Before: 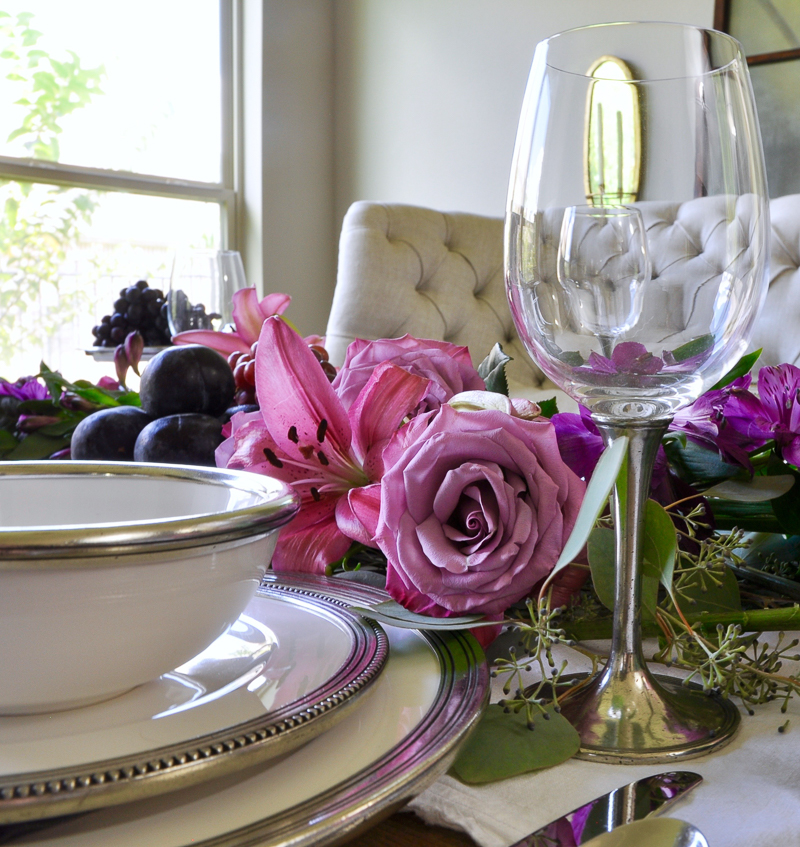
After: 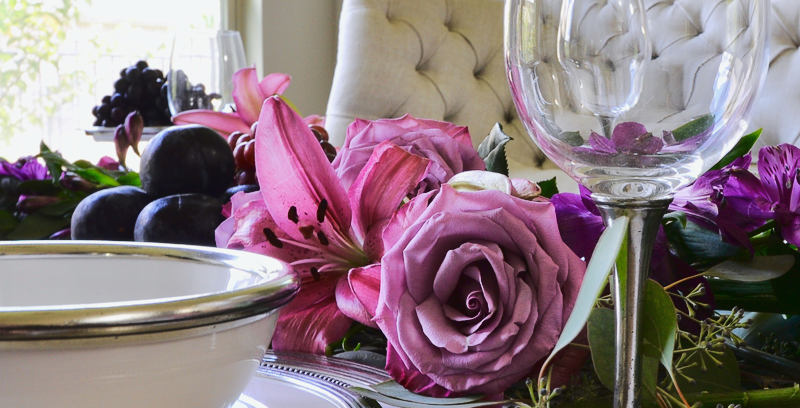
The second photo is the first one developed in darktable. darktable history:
crop and rotate: top 26.193%, bottom 25.59%
tone curve: curves: ch0 [(0, 0.032) (0.094, 0.08) (0.265, 0.208) (0.41, 0.417) (0.485, 0.524) (0.638, 0.673) (0.845, 0.828) (0.994, 0.964)]; ch1 [(0, 0) (0.161, 0.092) (0.37, 0.302) (0.437, 0.456) (0.469, 0.482) (0.498, 0.504) (0.576, 0.583) (0.644, 0.638) (0.725, 0.765) (1, 1)]; ch2 [(0, 0) (0.352, 0.403) (0.45, 0.469) (0.502, 0.504) (0.54, 0.521) (0.589, 0.576) (1, 1)], color space Lab, linked channels
